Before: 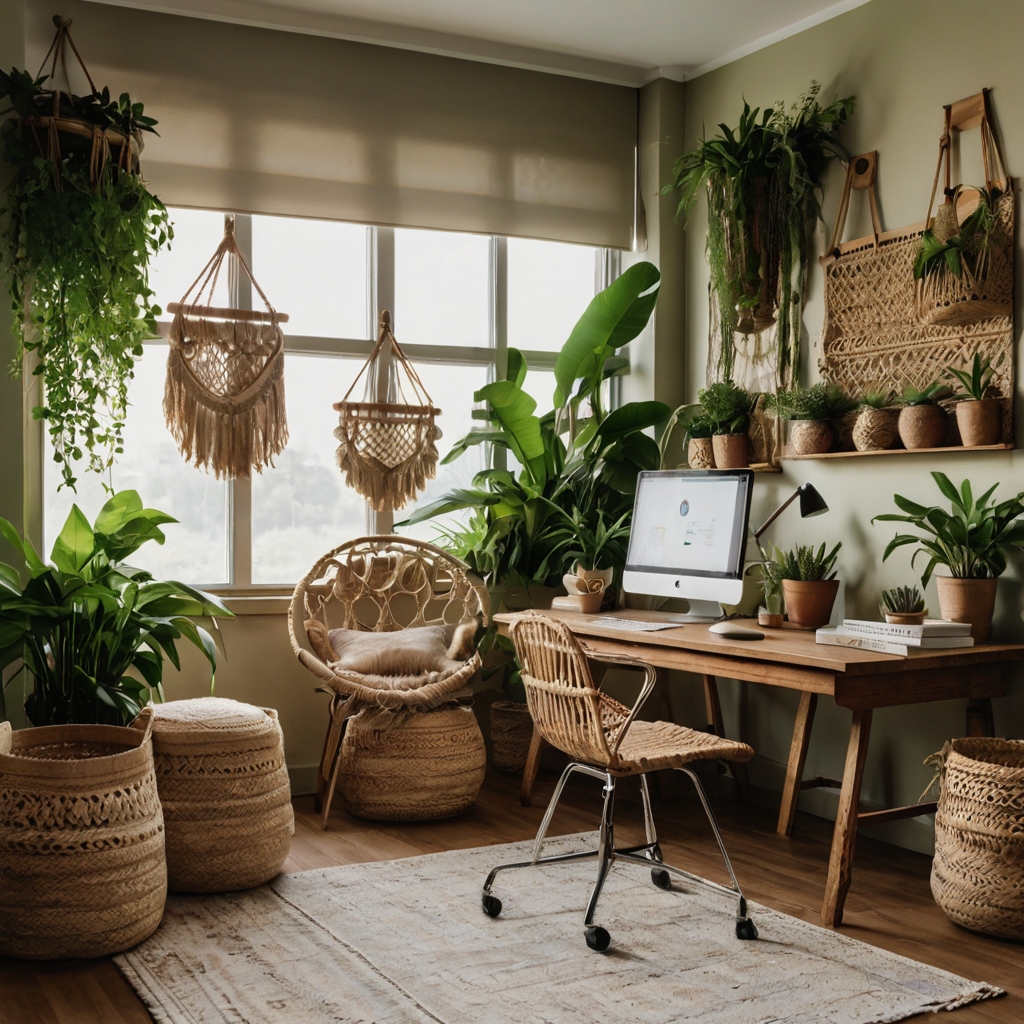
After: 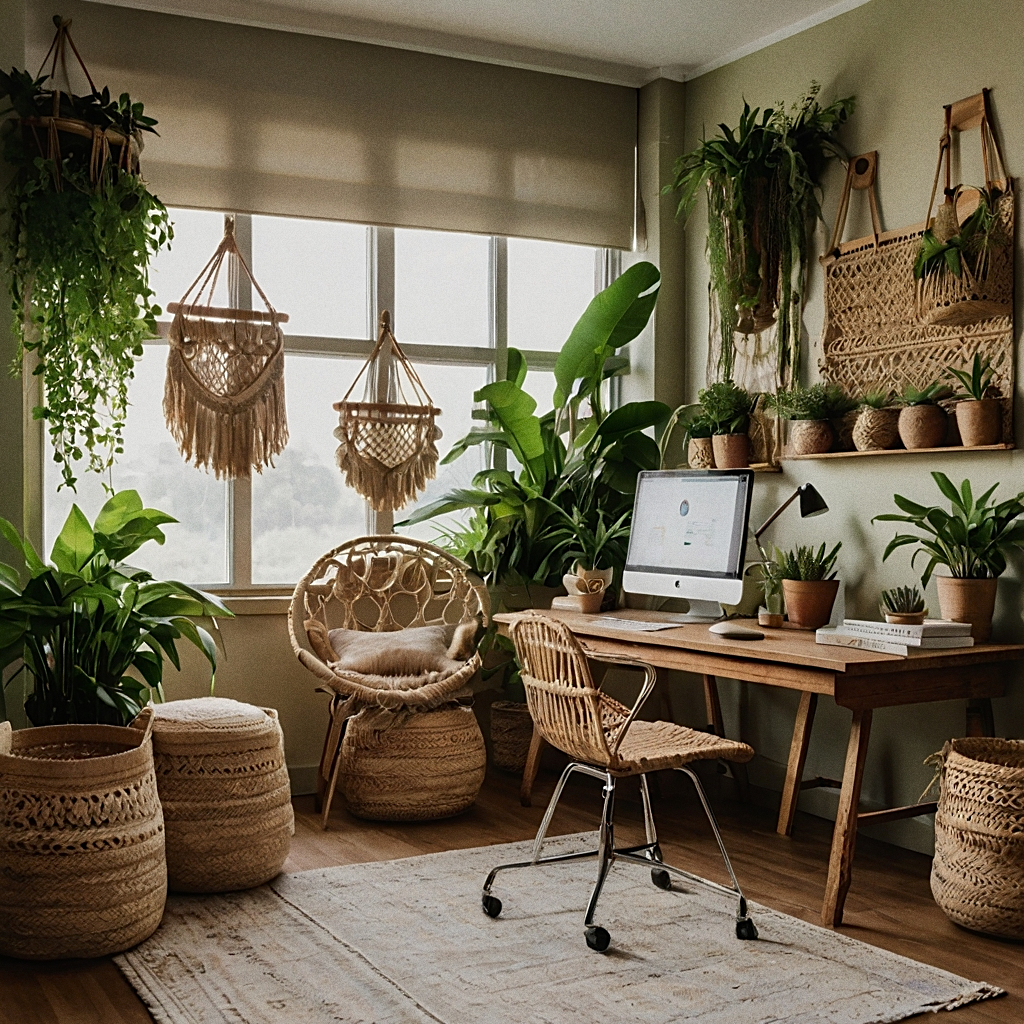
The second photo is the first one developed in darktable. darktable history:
sharpen: radius 1.967
grain: coarseness 0.47 ISO
shadows and highlights: shadows -20, white point adjustment -2, highlights -35
